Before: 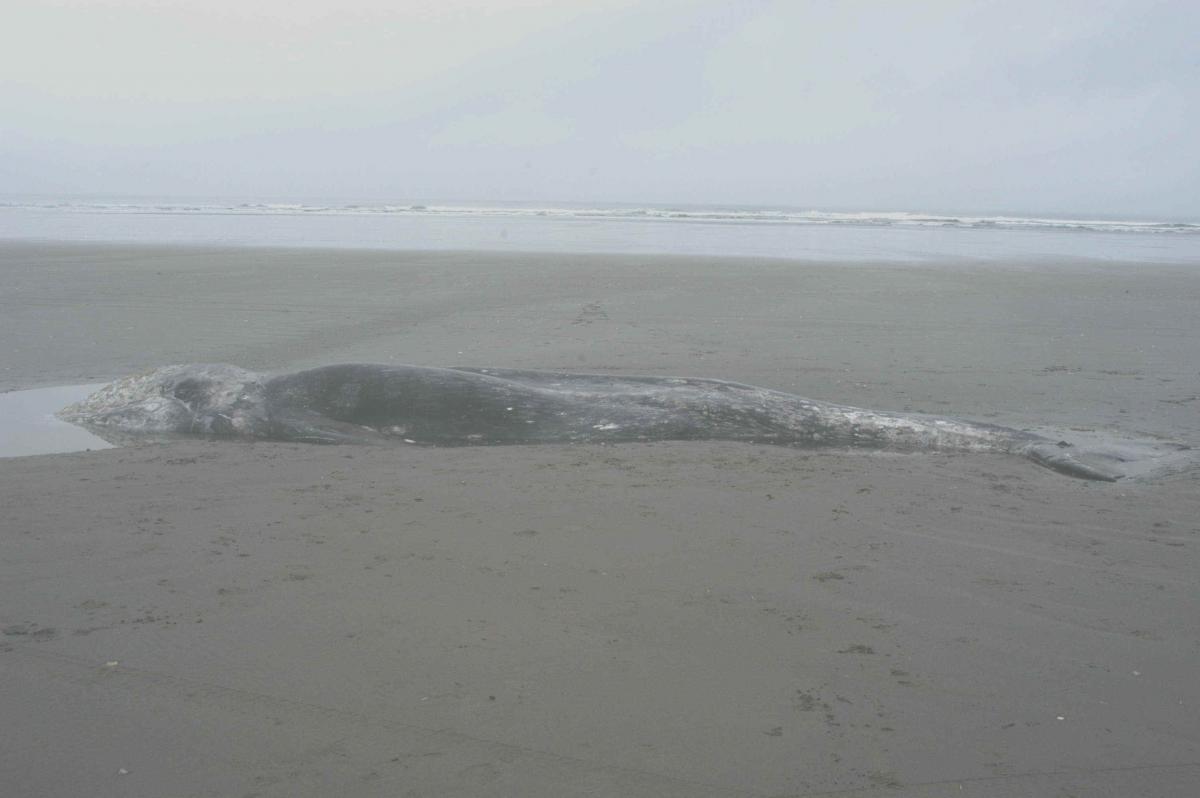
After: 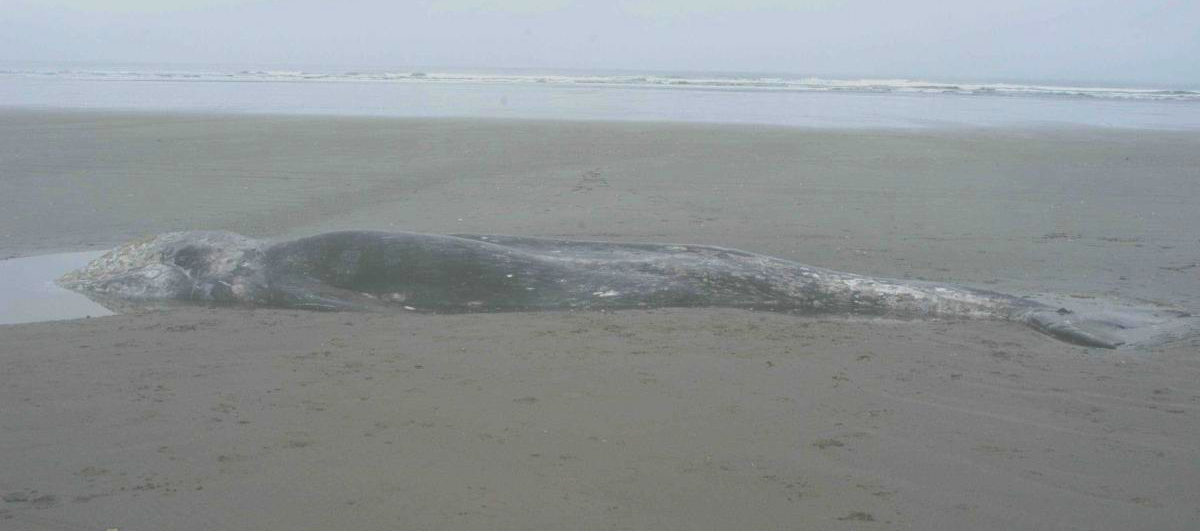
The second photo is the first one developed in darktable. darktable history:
color balance rgb: linear chroma grading › global chroma 15%, perceptual saturation grading › global saturation 30%
crop: top 16.727%, bottom 16.727%
